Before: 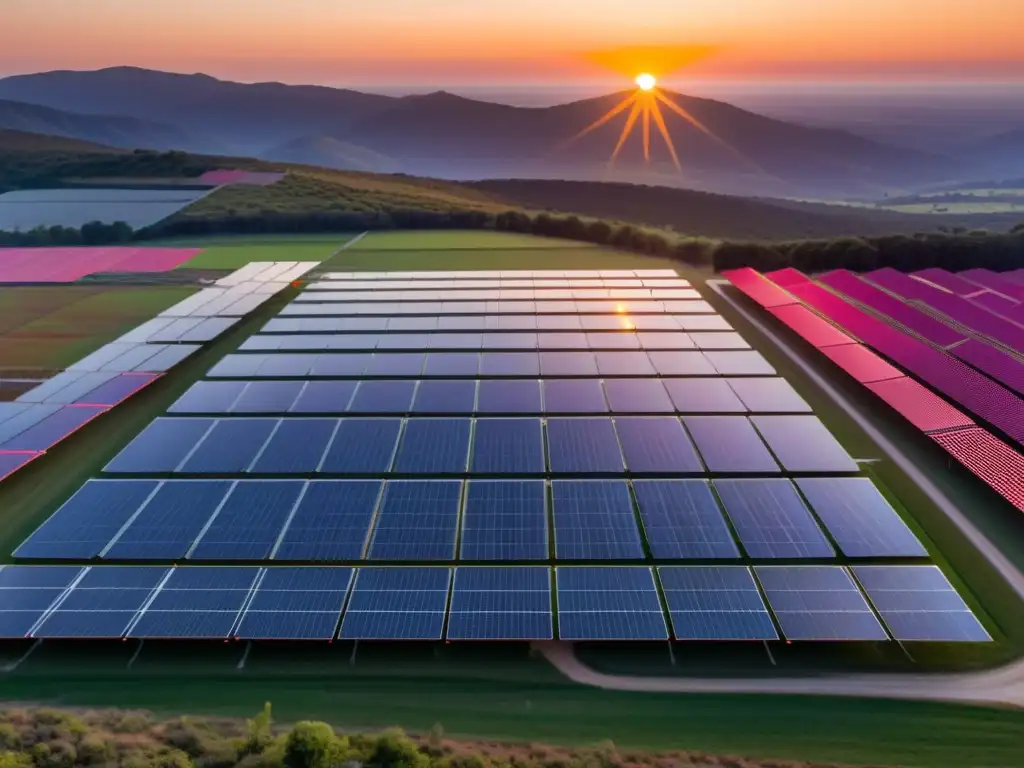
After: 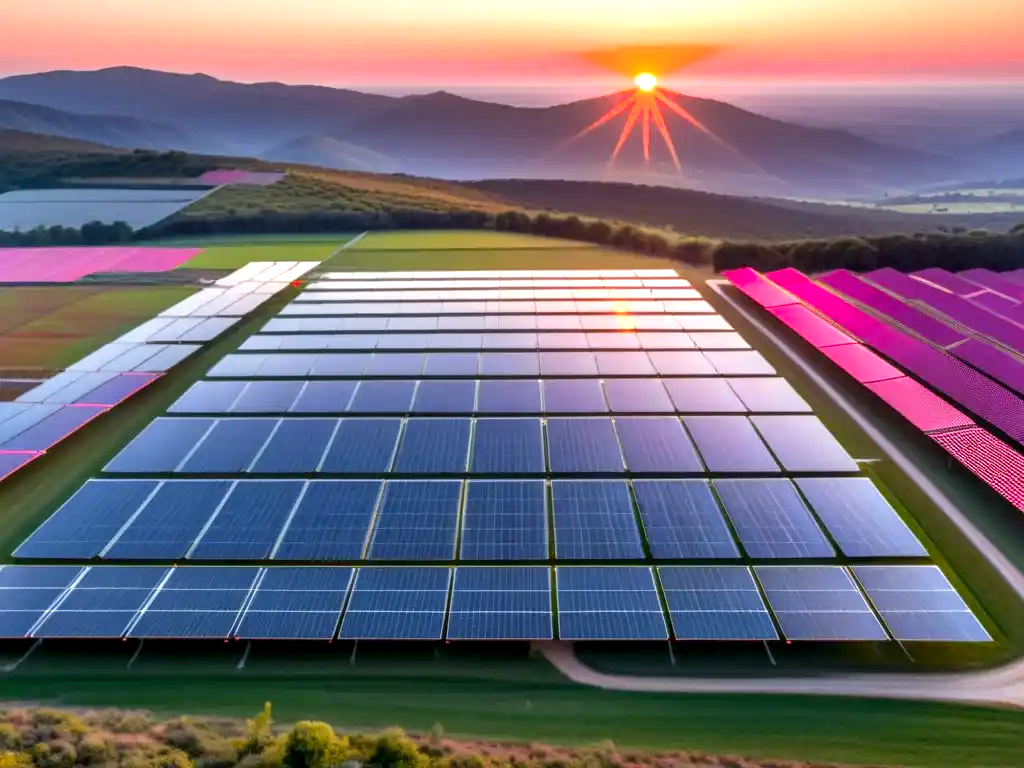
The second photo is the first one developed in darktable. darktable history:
exposure: exposure 0.691 EV, compensate exposure bias true, compensate highlight preservation false
color zones: curves: ch1 [(0.24, 0.634) (0.75, 0.5)]; ch2 [(0.253, 0.437) (0.745, 0.491)]
local contrast: on, module defaults
